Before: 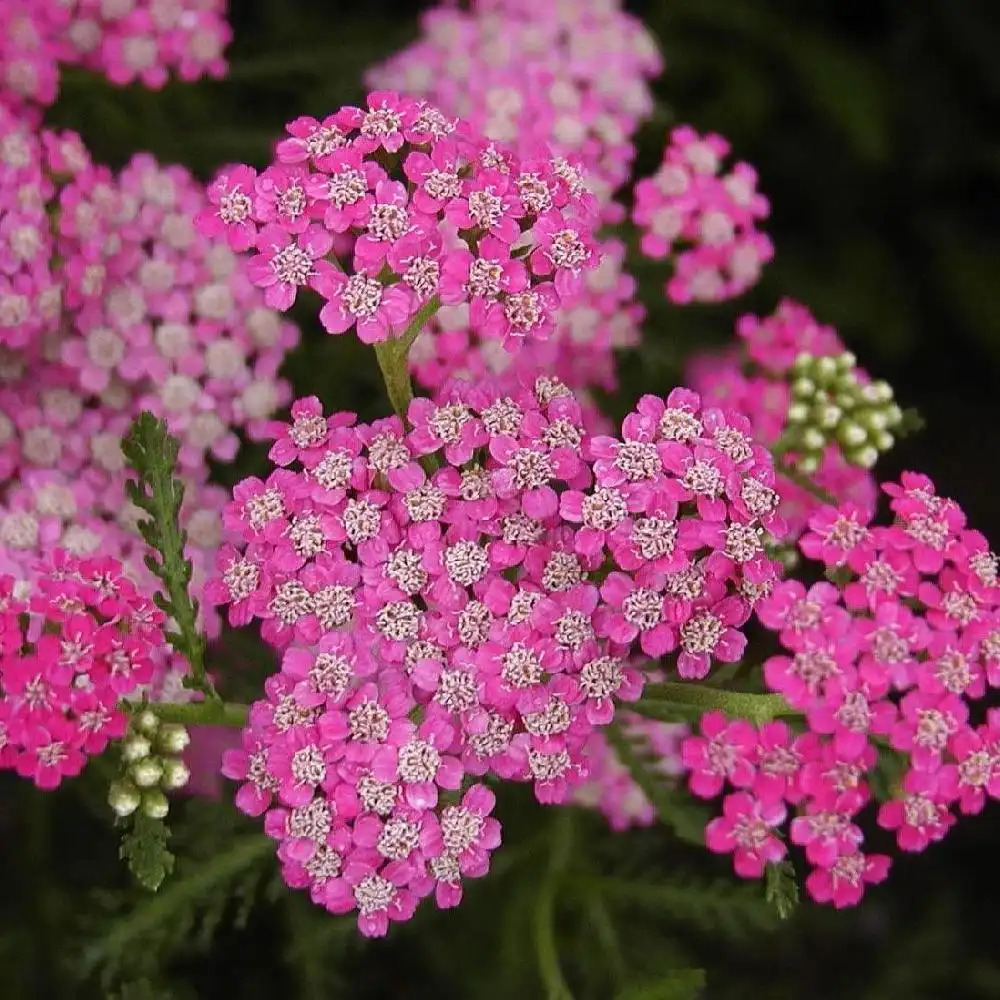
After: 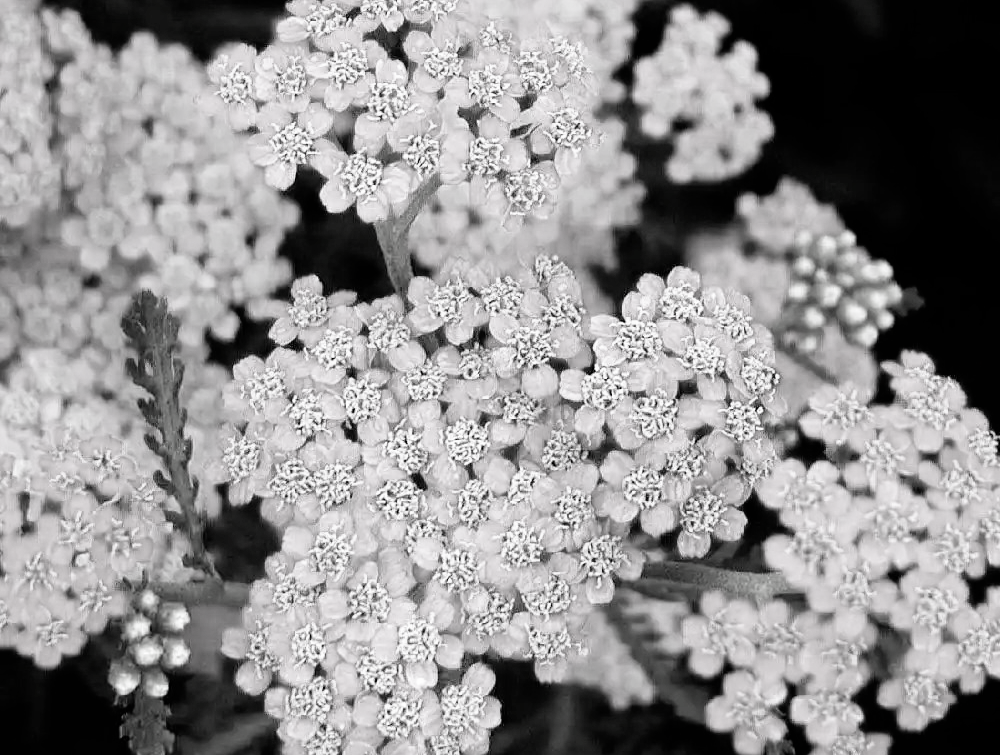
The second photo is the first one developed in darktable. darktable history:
crop and rotate: top 12.139%, bottom 12.31%
filmic rgb: black relative exposure -5 EV, white relative exposure 3.2 EV, threshold 5.98 EV, hardness 3.48, contrast 1.19, highlights saturation mix -48.93%, add noise in highlights 0.102, color science v4 (2020), iterations of high-quality reconstruction 10, type of noise poissonian, enable highlight reconstruction true
color calibration: illuminant custom, x 0.368, y 0.373, temperature 4340.03 K
exposure: exposure 0.636 EV, compensate exposure bias true, compensate highlight preservation false
